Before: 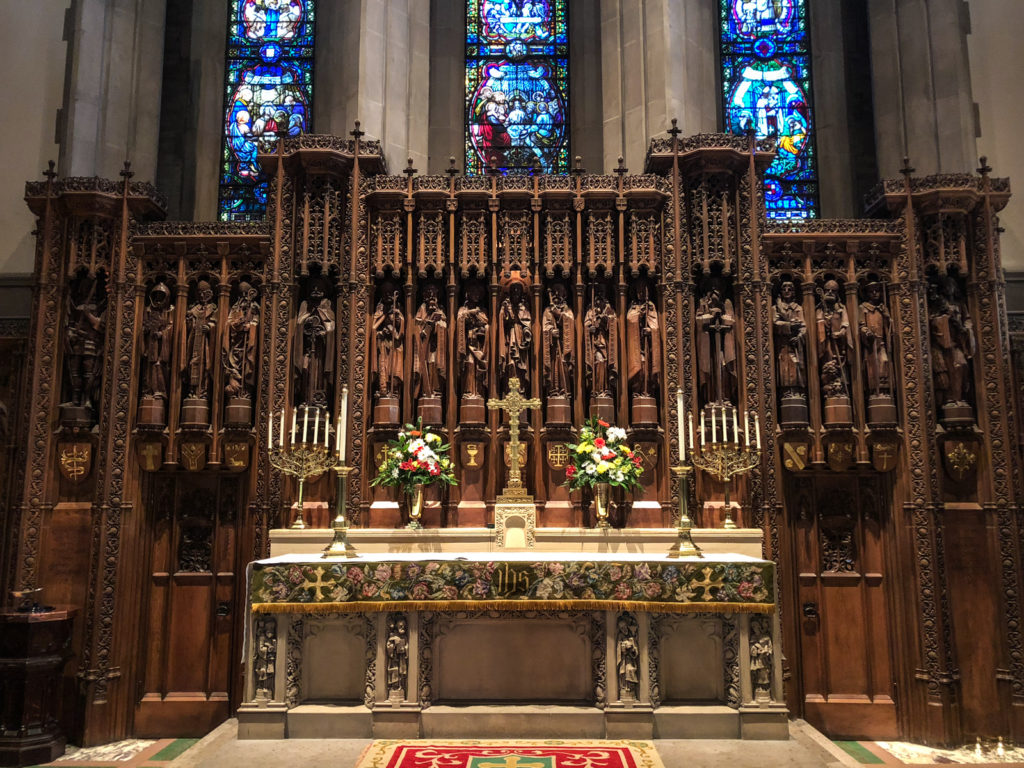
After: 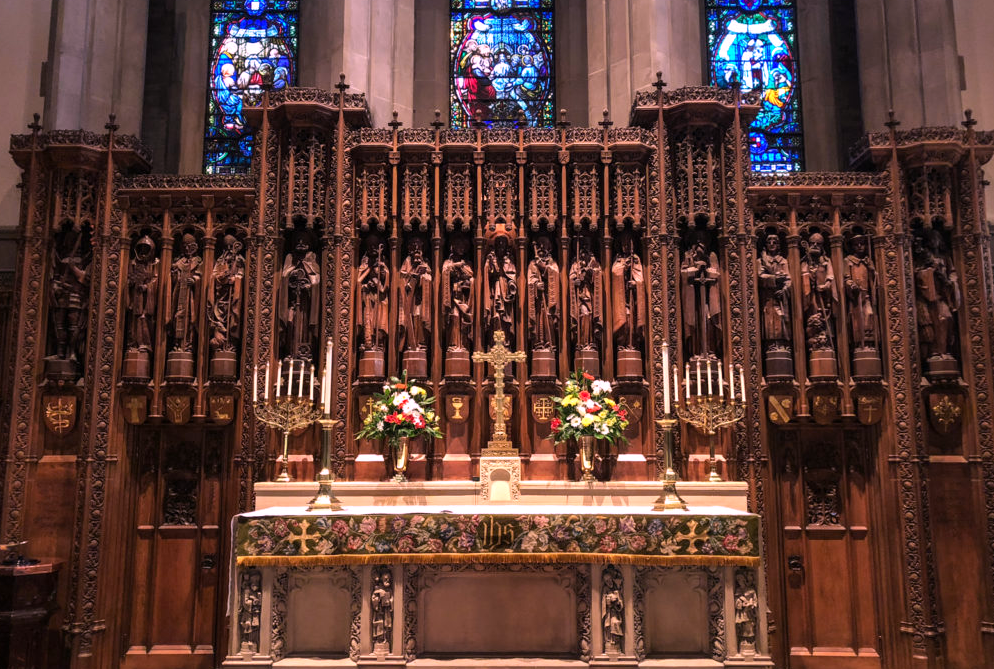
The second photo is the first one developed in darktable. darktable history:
white balance: red 1.188, blue 1.11
color correction: highlights a* 0.003, highlights b* -0.283
crop: left 1.507%, top 6.147%, right 1.379%, bottom 6.637%
